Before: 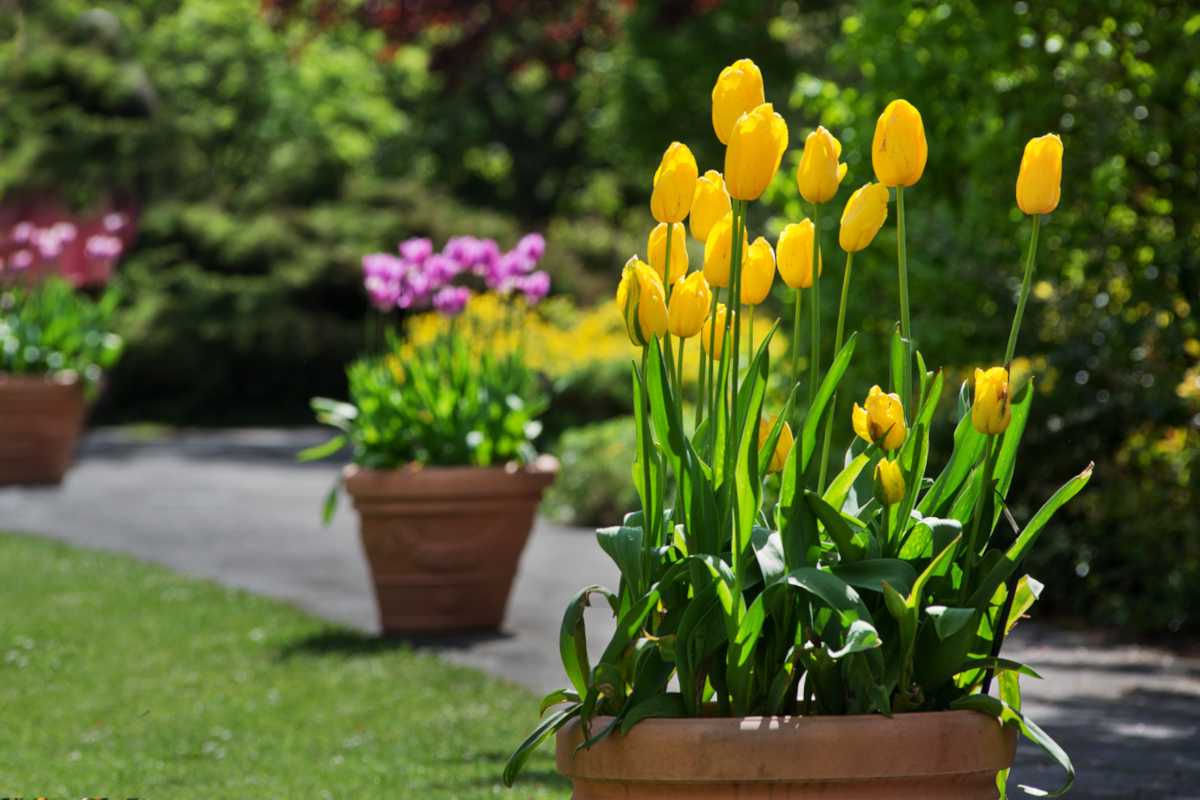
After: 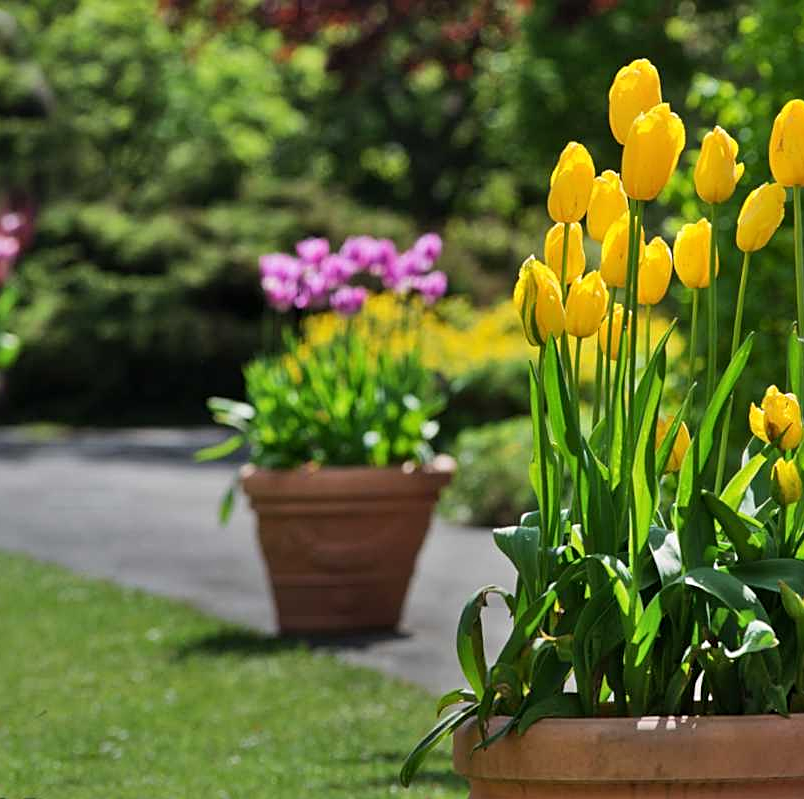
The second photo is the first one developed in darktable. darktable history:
crop and rotate: left 8.631%, right 24.368%
sharpen: on, module defaults
shadows and highlights: soften with gaussian
